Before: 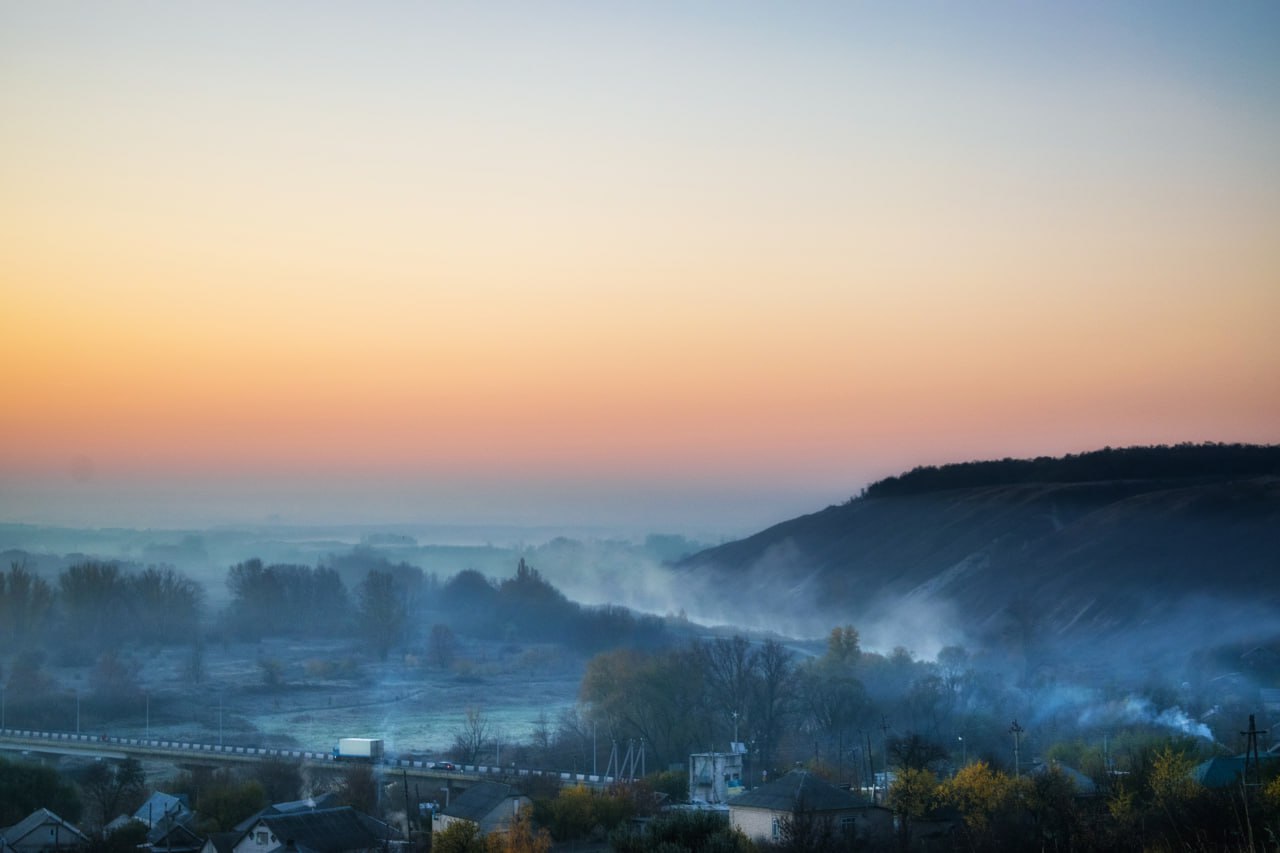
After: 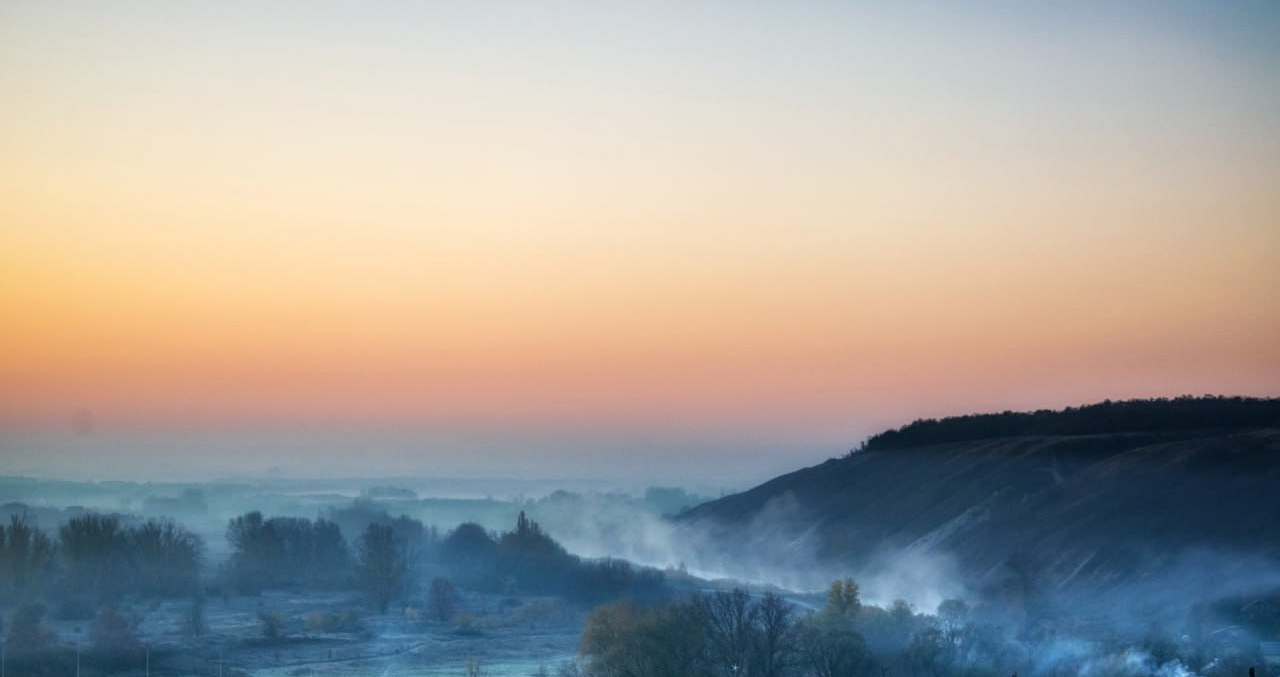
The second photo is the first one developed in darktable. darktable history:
local contrast: detail 130%
crop and rotate: top 5.667%, bottom 14.937%
